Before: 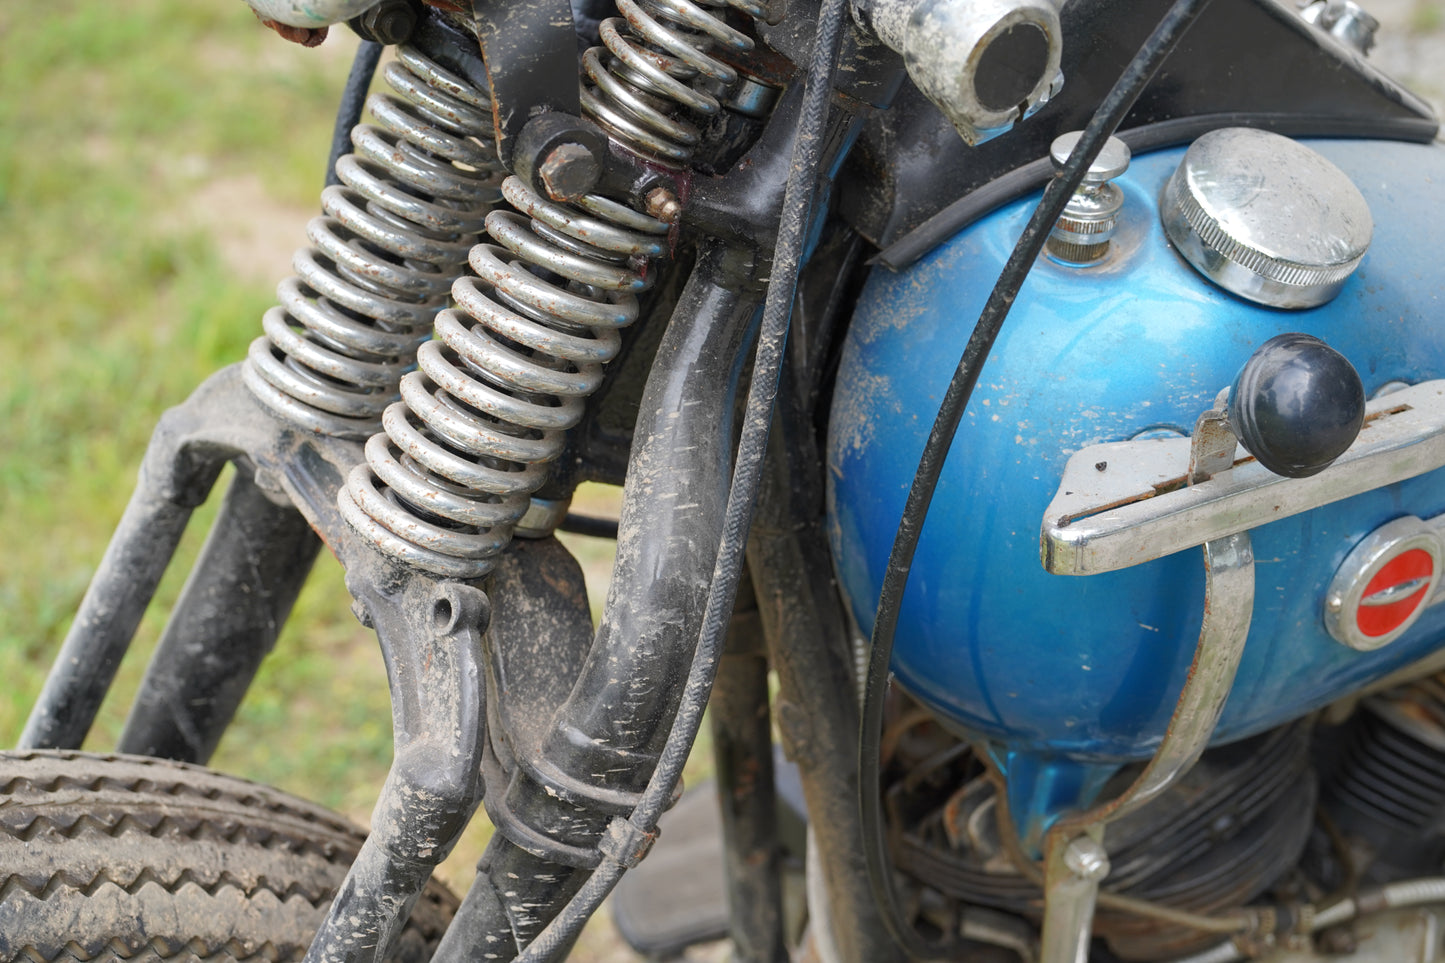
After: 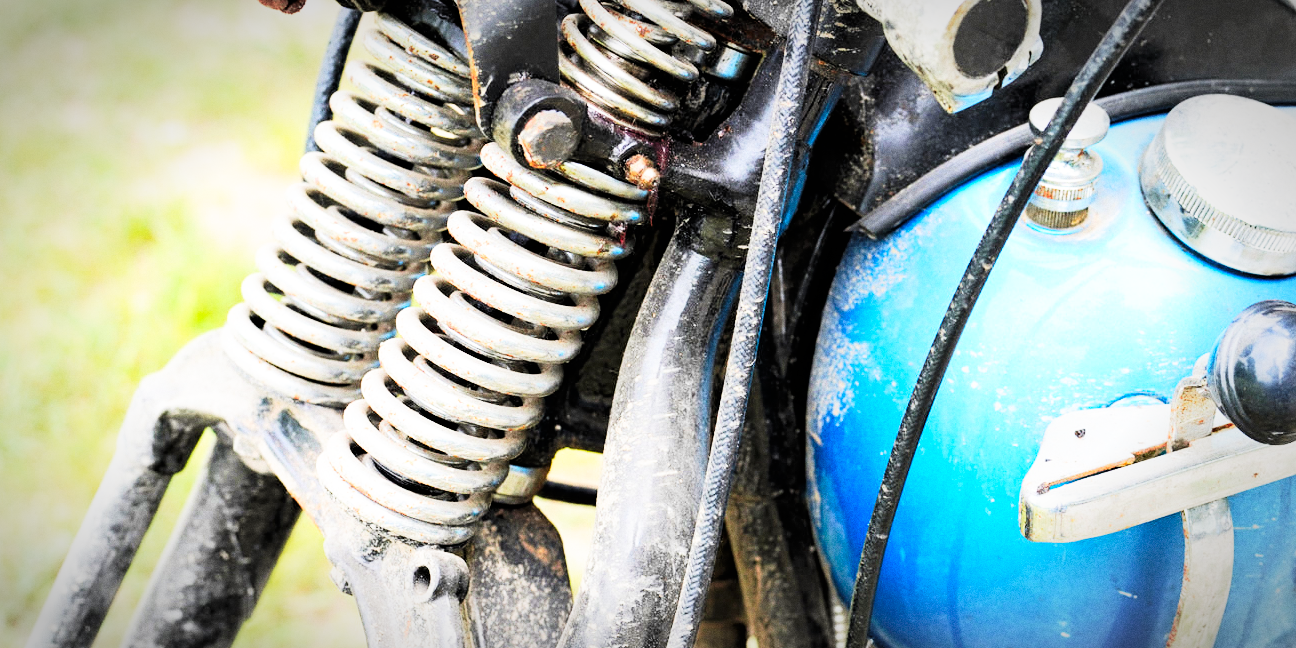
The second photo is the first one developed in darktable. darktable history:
base curve: curves: ch0 [(0, 0) (0.007, 0.004) (0.027, 0.03) (0.046, 0.07) (0.207, 0.54) (0.442, 0.872) (0.673, 0.972) (1, 1)], preserve colors none
crop: left 1.509%, top 3.452%, right 7.696%, bottom 28.452%
vignetting: automatic ratio true
tone curve: curves: ch0 [(0, 0) (0.082, 0.02) (0.129, 0.078) (0.275, 0.301) (0.67, 0.809) (1, 1)], color space Lab, linked channels, preserve colors none
grain: coarseness 0.09 ISO
haze removal: strength 0.1, compatibility mode true, adaptive false
